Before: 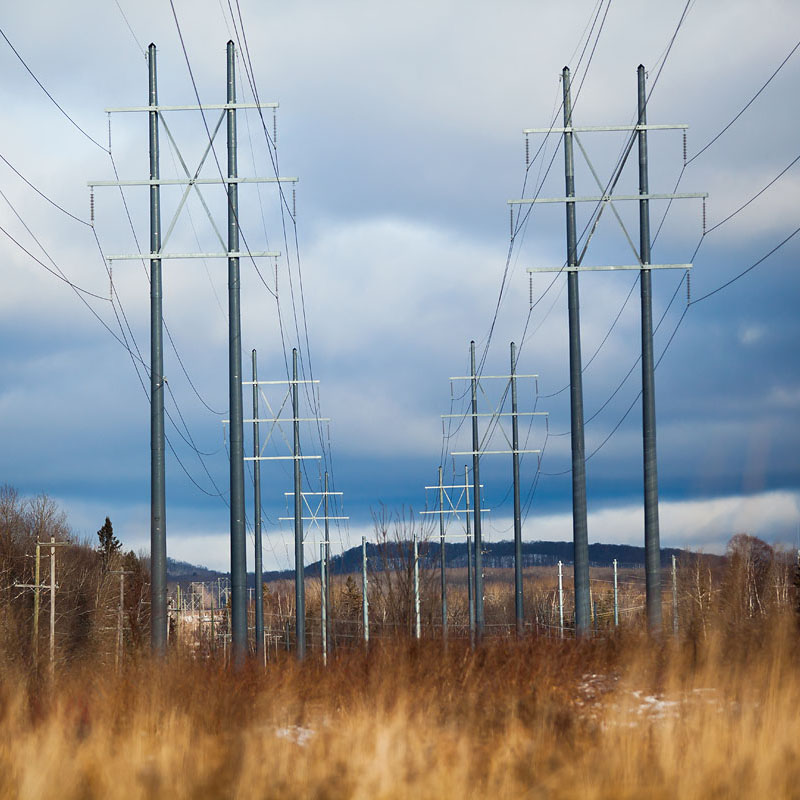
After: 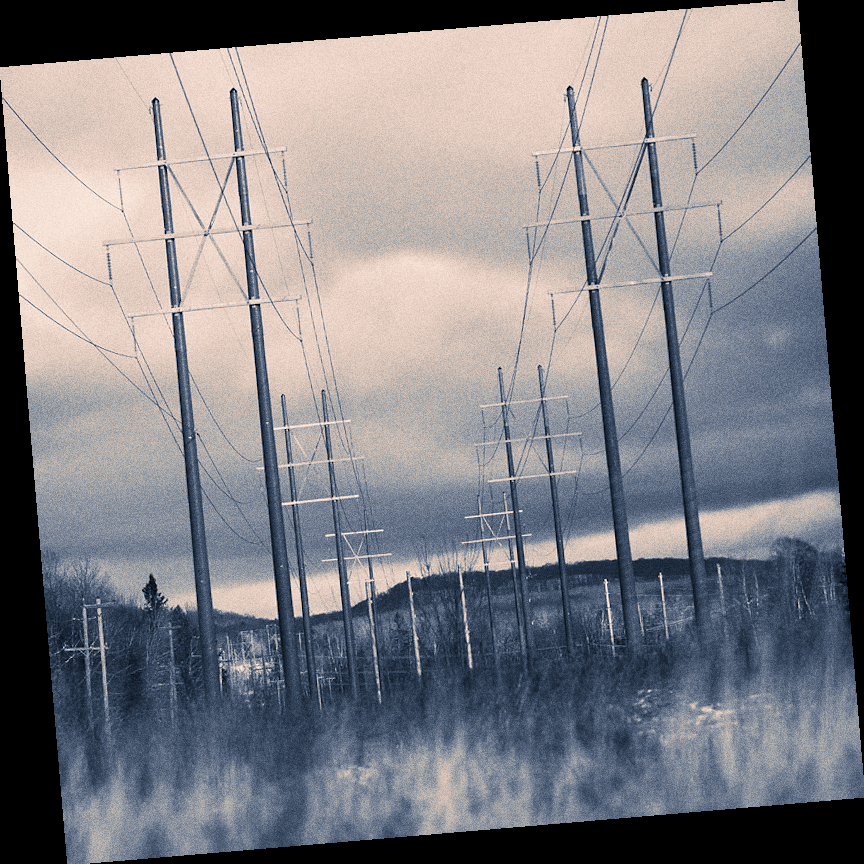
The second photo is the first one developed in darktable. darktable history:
grain: coarseness 0.09 ISO, strength 40%
rotate and perspective: rotation -4.86°, automatic cropping off
tone equalizer: on, module defaults
color correction: highlights a* 8.98, highlights b* 15.09, shadows a* -0.49, shadows b* 26.52
monochrome: a -3.63, b -0.465
split-toning: shadows › hue 226.8°, shadows › saturation 0.56, highlights › hue 28.8°, balance -40, compress 0%
